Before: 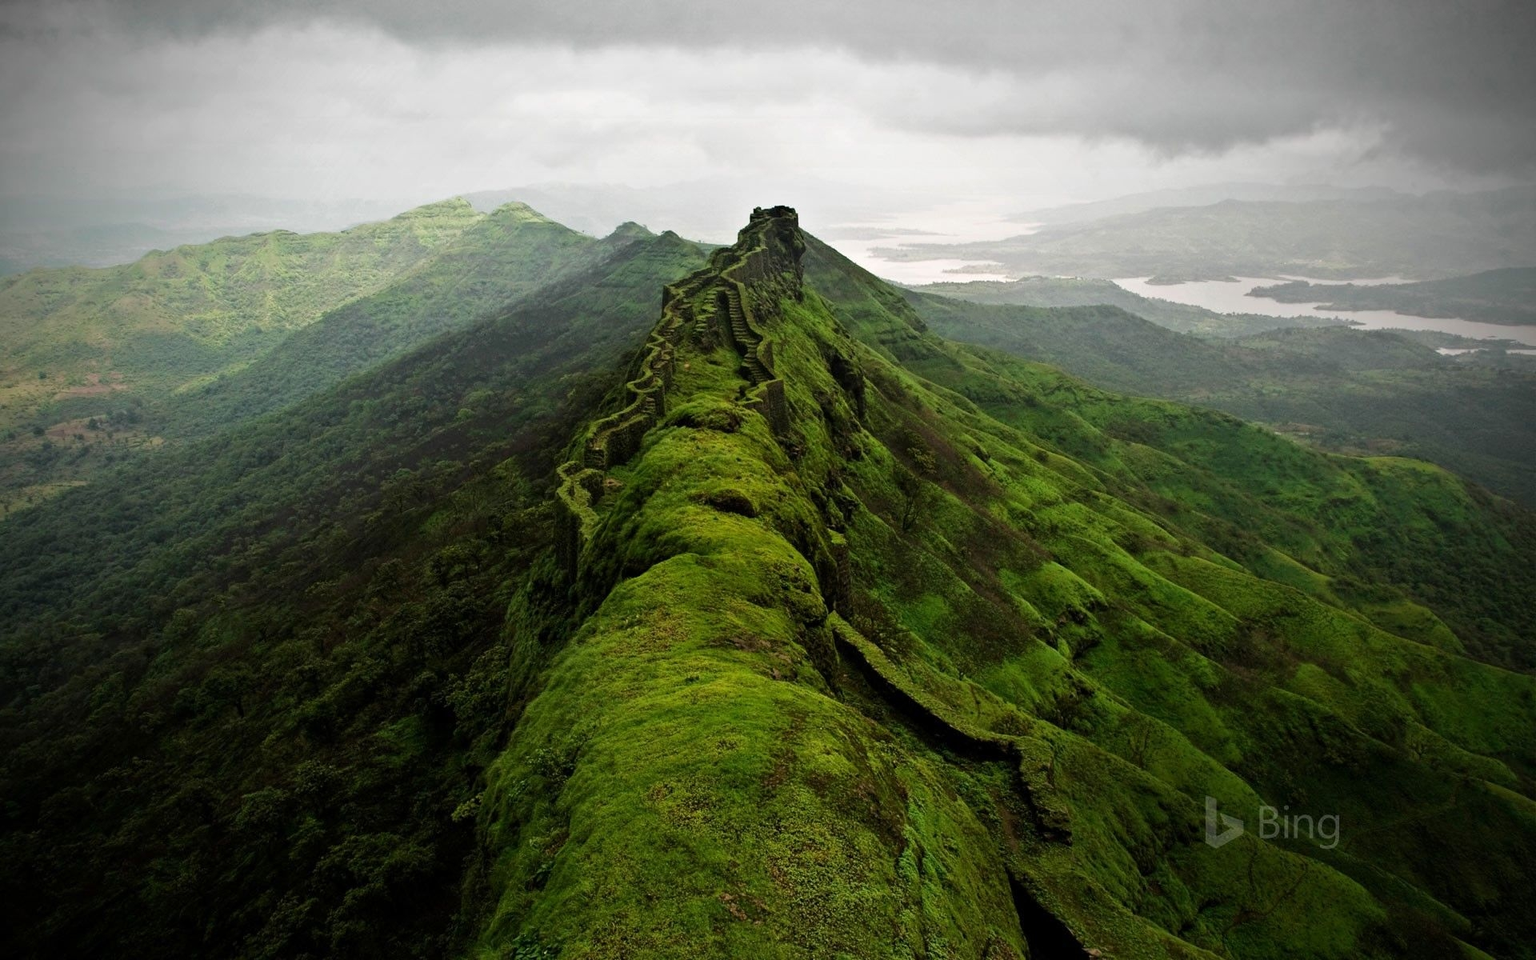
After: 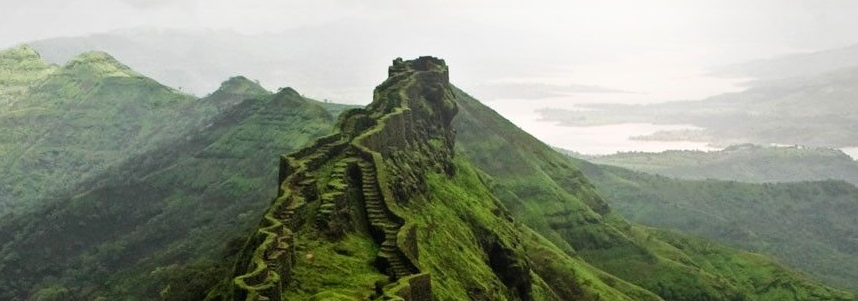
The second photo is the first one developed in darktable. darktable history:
bloom: size 15%, threshold 97%, strength 7%
crop: left 28.64%, top 16.832%, right 26.637%, bottom 58.055%
